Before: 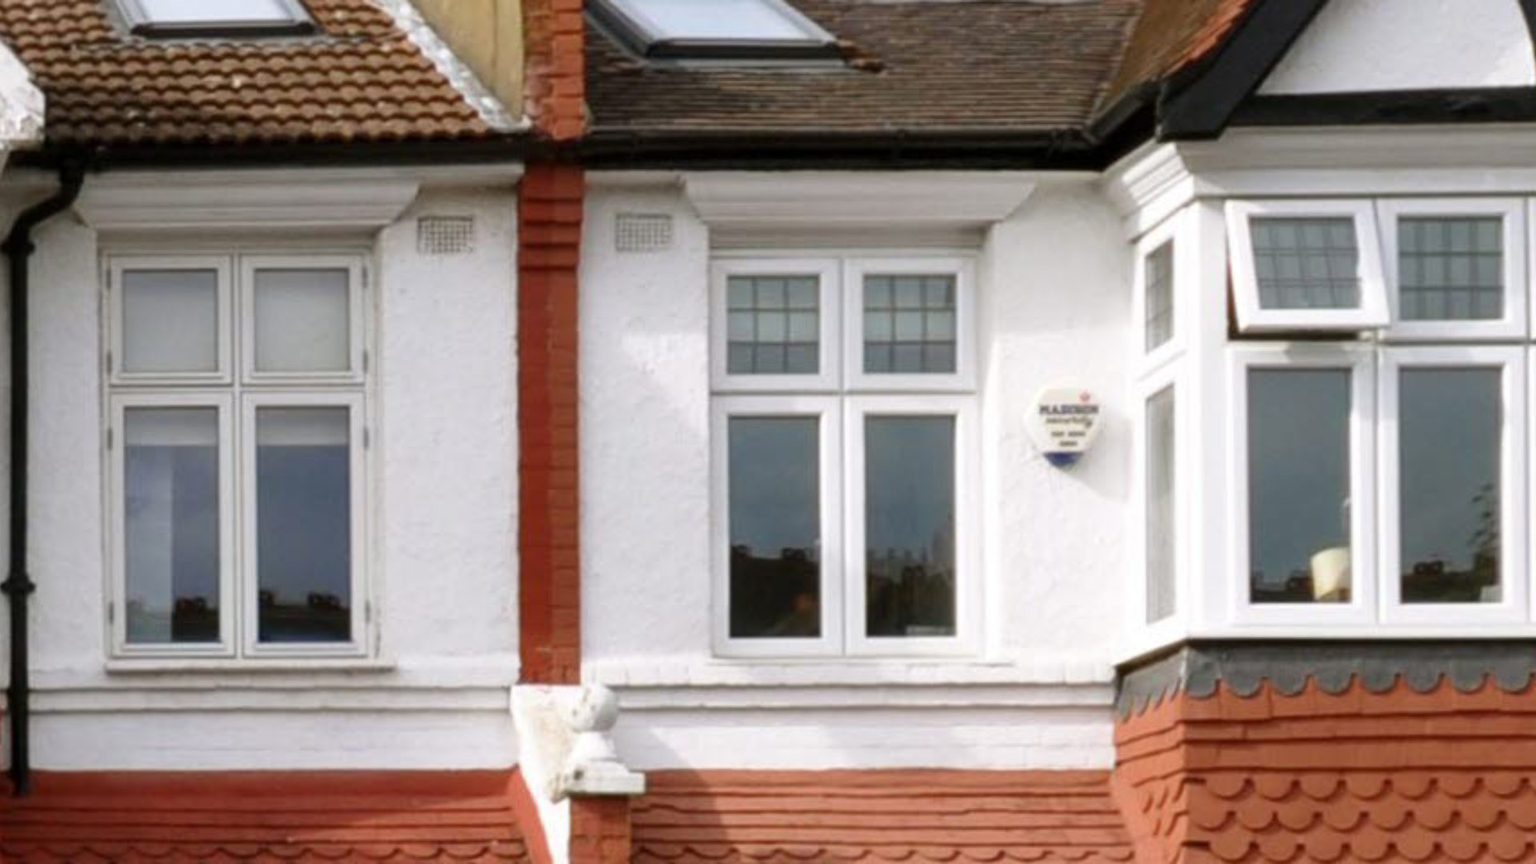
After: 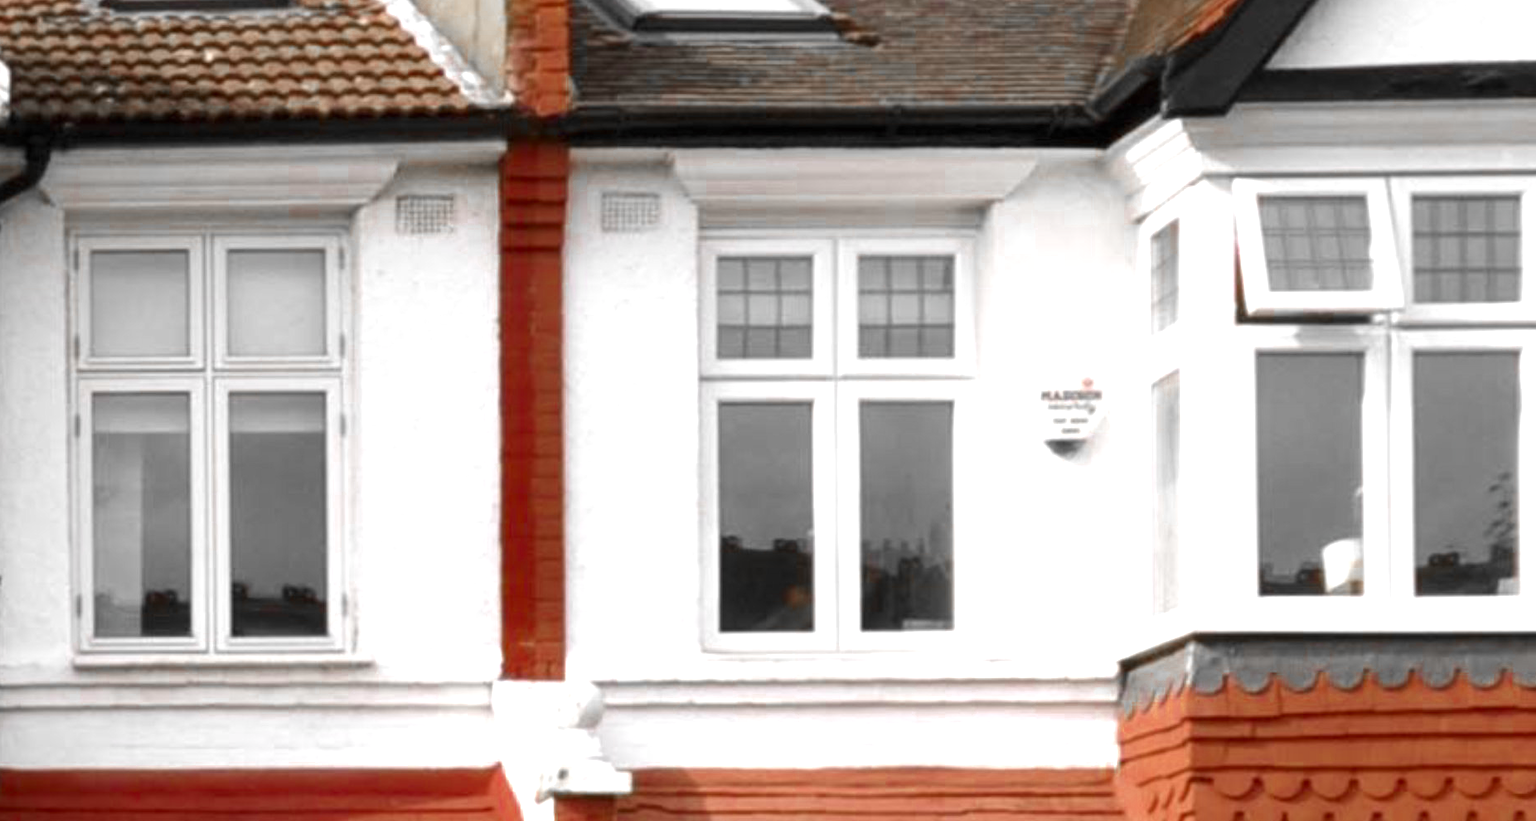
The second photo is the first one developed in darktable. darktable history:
color zones: curves: ch0 [(0, 0.497) (0.096, 0.361) (0.221, 0.538) (0.429, 0.5) (0.571, 0.5) (0.714, 0.5) (0.857, 0.5) (1, 0.497)]; ch1 [(0, 0.5) (0.143, 0.5) (0.257, -0.002) (0.429, 0.04) (0.571, -0.001) (0.714, -0.015) (0.857, 0.024) (1, 0.5)]
exposure: black level correction 0, exposure 0.701 EV, compensate highlight preservation false
crop: left 2.314%, top 3.261%, right 1.173%, bottom 4.896%
